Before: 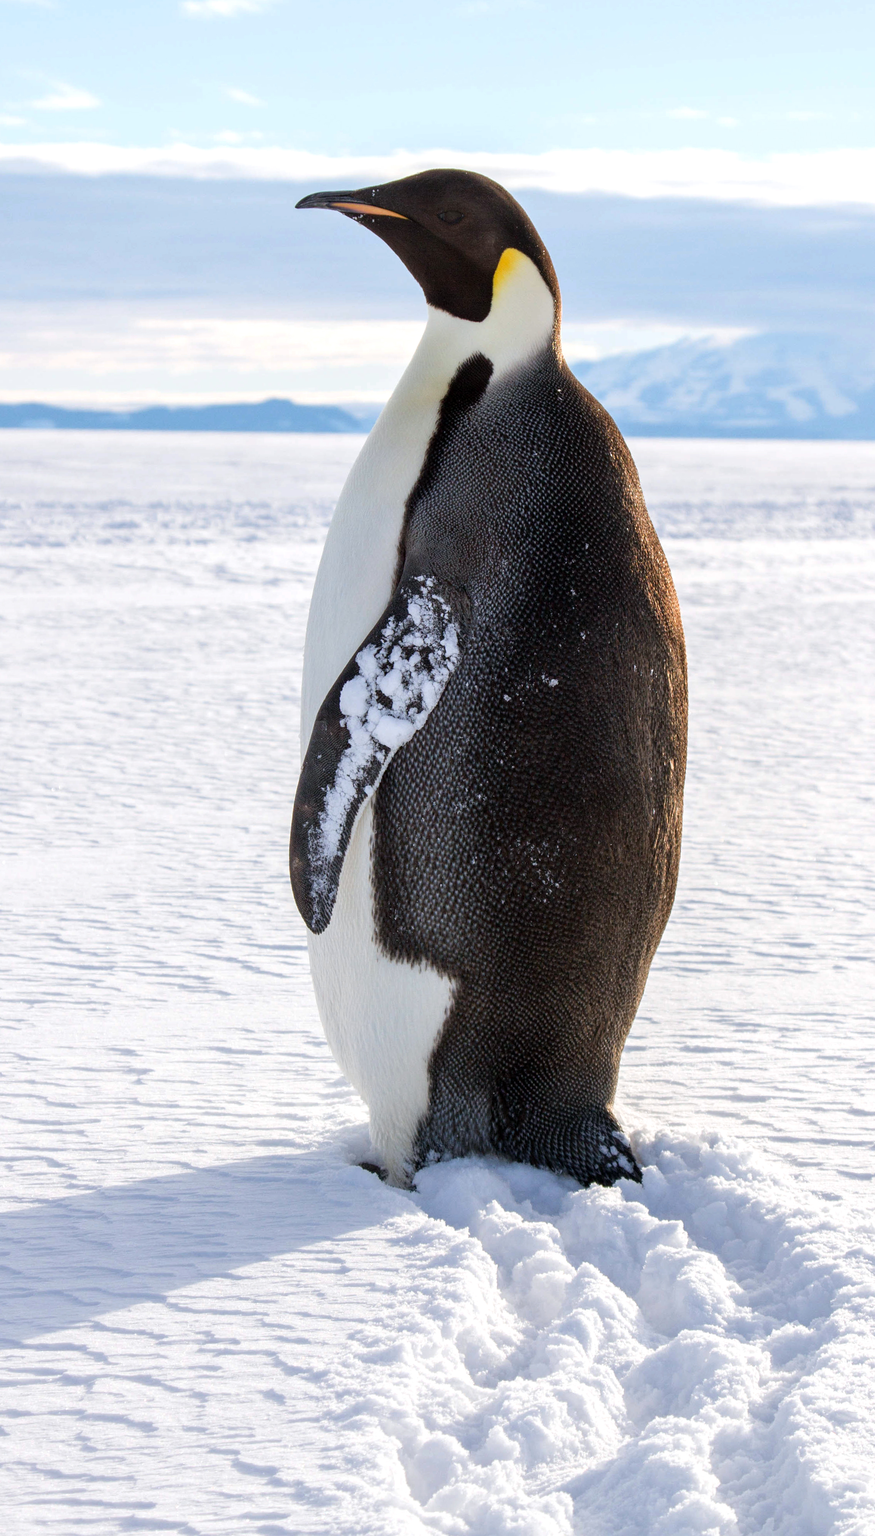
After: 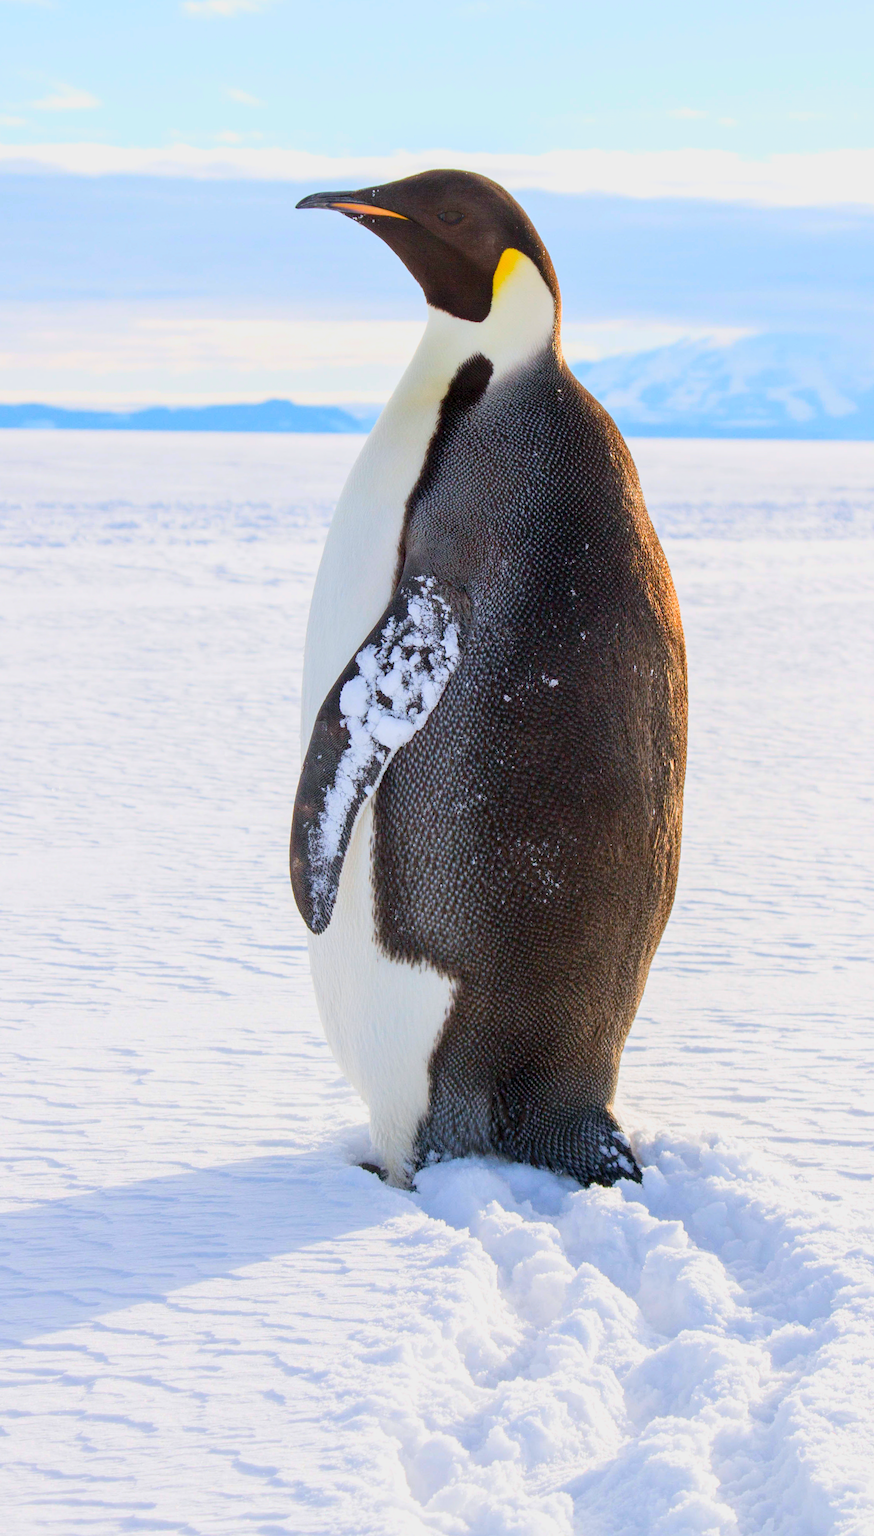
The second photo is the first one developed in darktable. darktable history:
color balance rgb: perceptual saturation grading › global saturation 25.142%, contrast -19.773%
contrast brightness saturation: contrast 0.203, brightness 0.164, saturation 0.215
